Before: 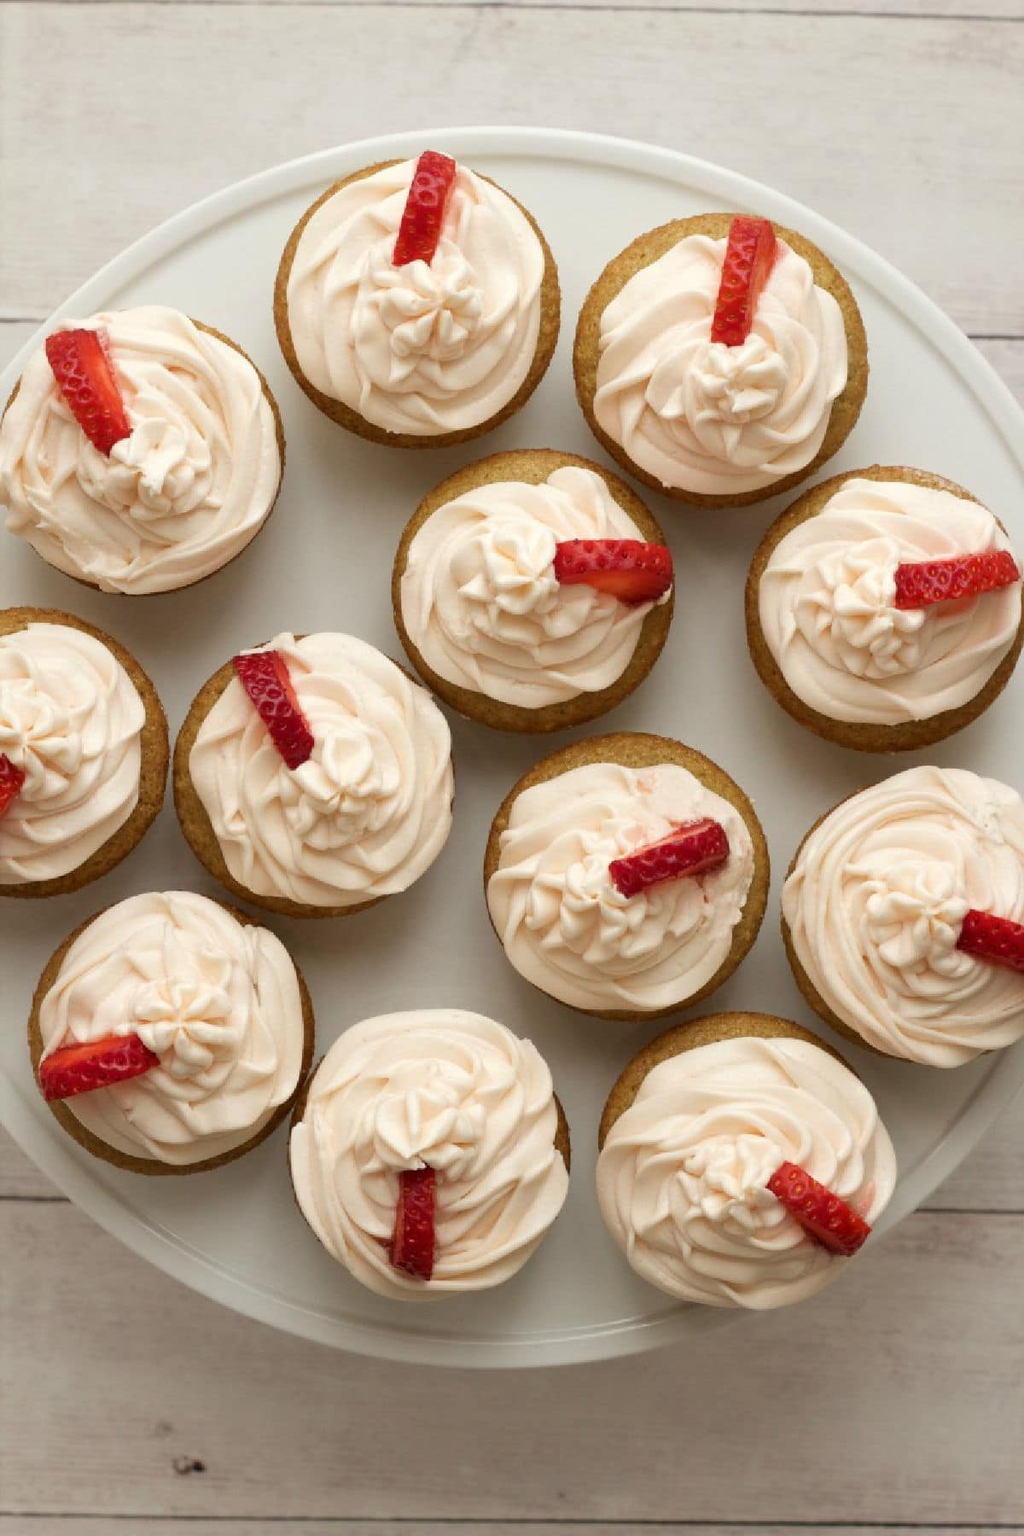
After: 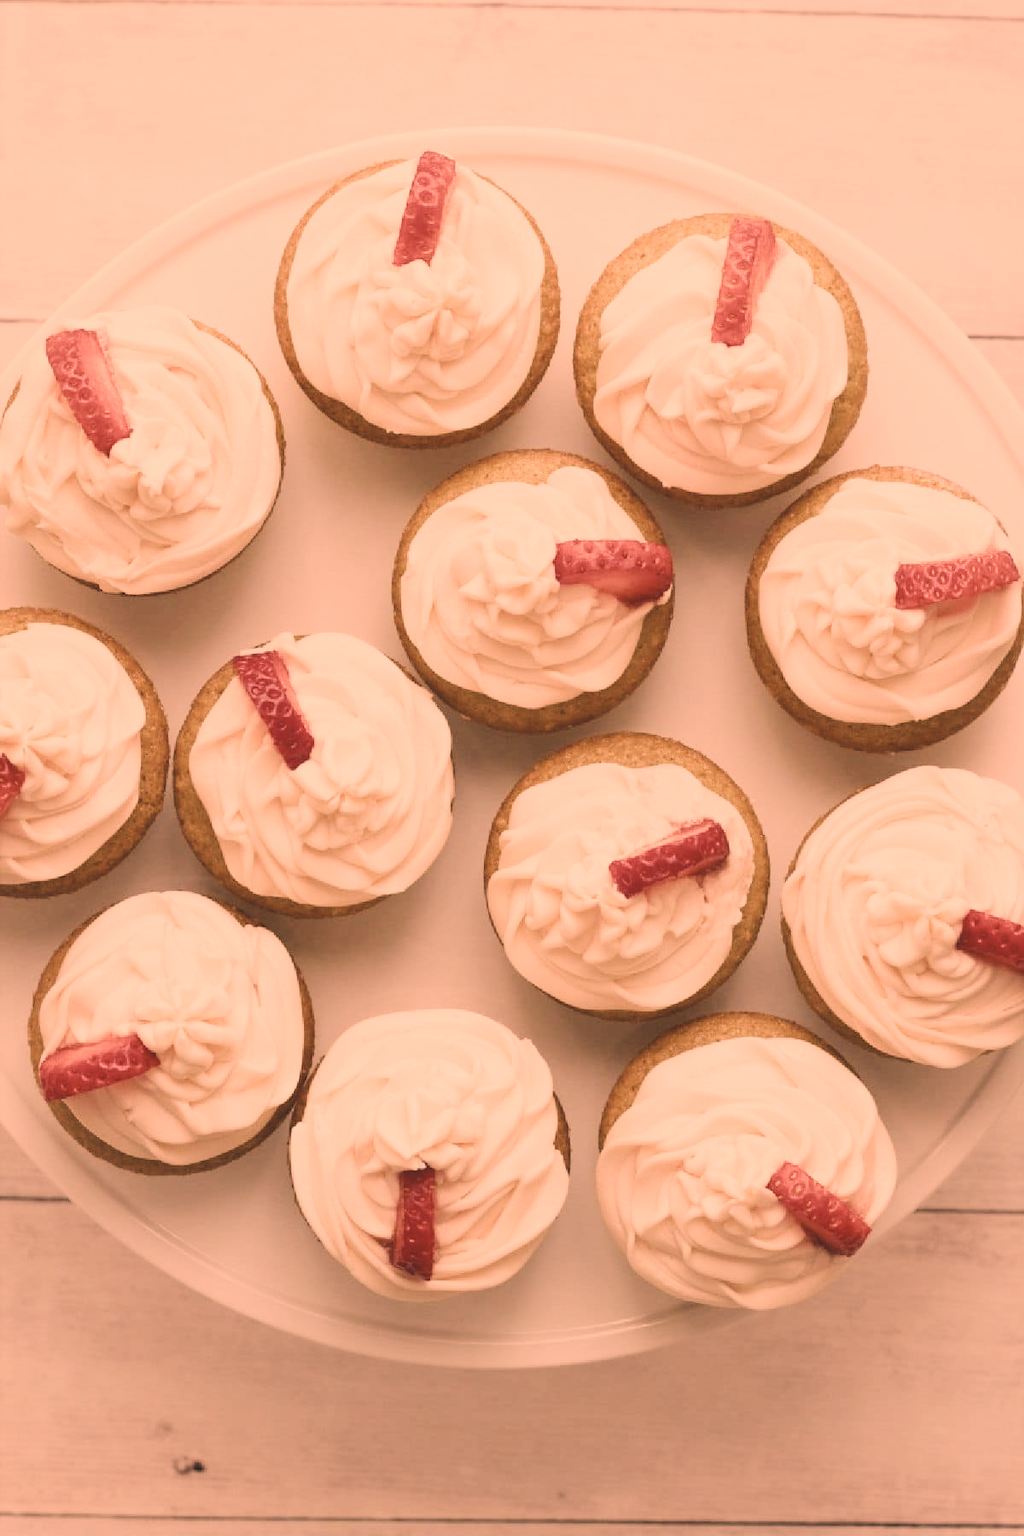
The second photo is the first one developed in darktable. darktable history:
exposure: black level correction -0.006, exposure 1 EV, compensate exposure bias true, compensate highlight preservation false
color correction: highlights a* 39.99, highlights b* 39.9, saturation 0.695
shadows and highlights: shadows 43.18, highlights 7.88
filmic rgb: black relative exposure -4.8 EV, white relative exposure 4.06 EV, hardness 2.82, color science v5 (2021), contrast in shadows safe, contrast in highlights safe
